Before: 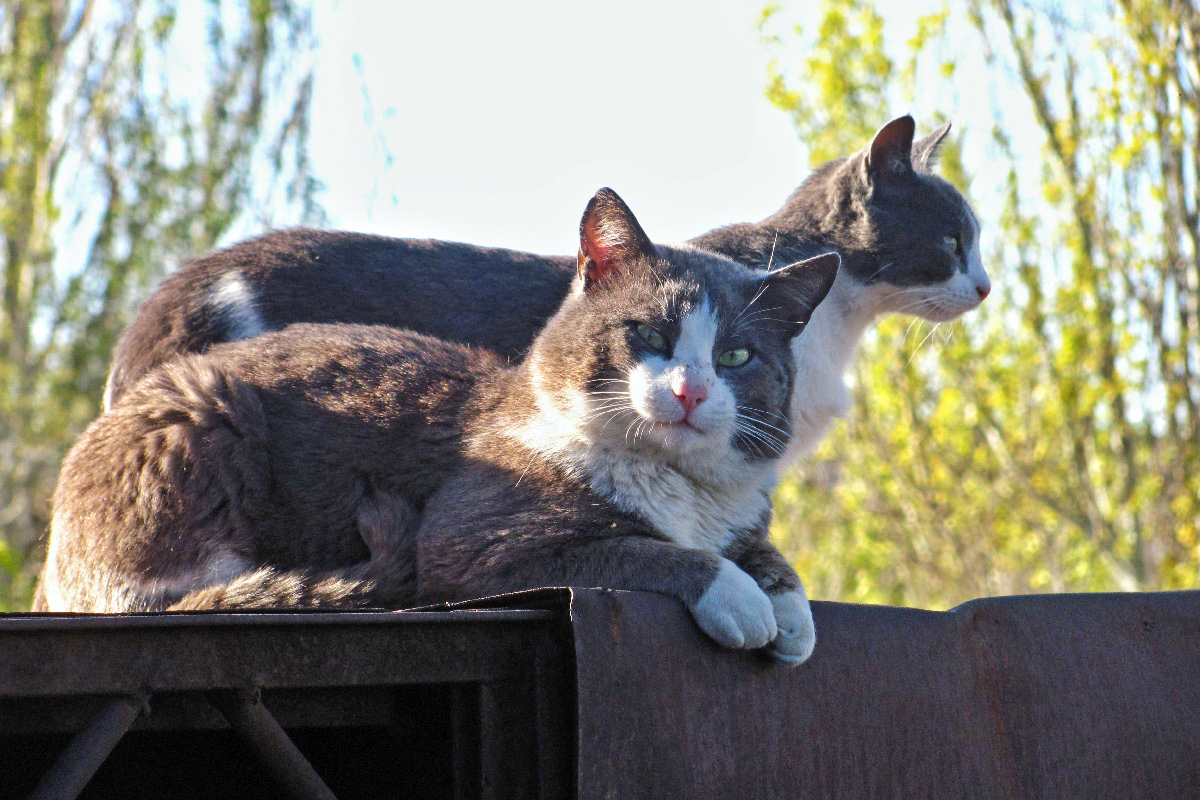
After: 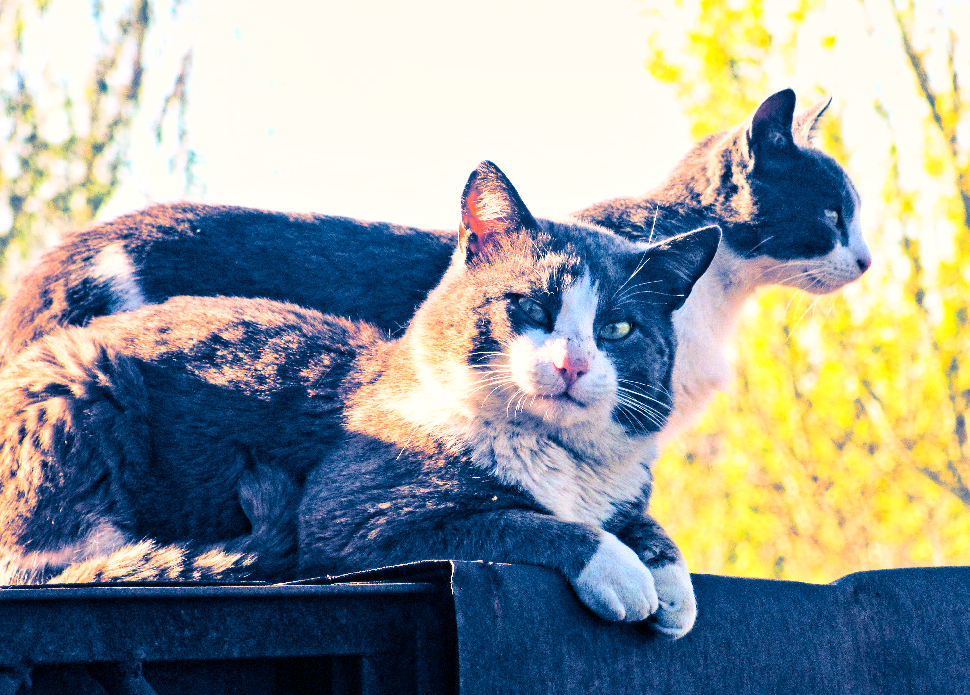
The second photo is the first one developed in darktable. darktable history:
local contrast: highlights 100%, shadows 100%, detail 120%, midtone range 0.2
split-toning: shadows › hue 226.8°, shadows › saturation 1, highlights › saturation 0, balance -61.41
crop: left 9.929%, top 3.475%, right 9.188%, bottom 9.529%
base curve: curves: ch0 [(0, 0) (0.018, 0.026) (0.143, 0.37) (0.33, 0.731) (0.458, 0.853) (0.735, 0.965) (0.905, 0.986) (1, 1)]
shadows and highlights: shadows 25, highlights -25
white balance: red 1.127, blue 0.943
haze removal: compatibility mode true, adaptive false
